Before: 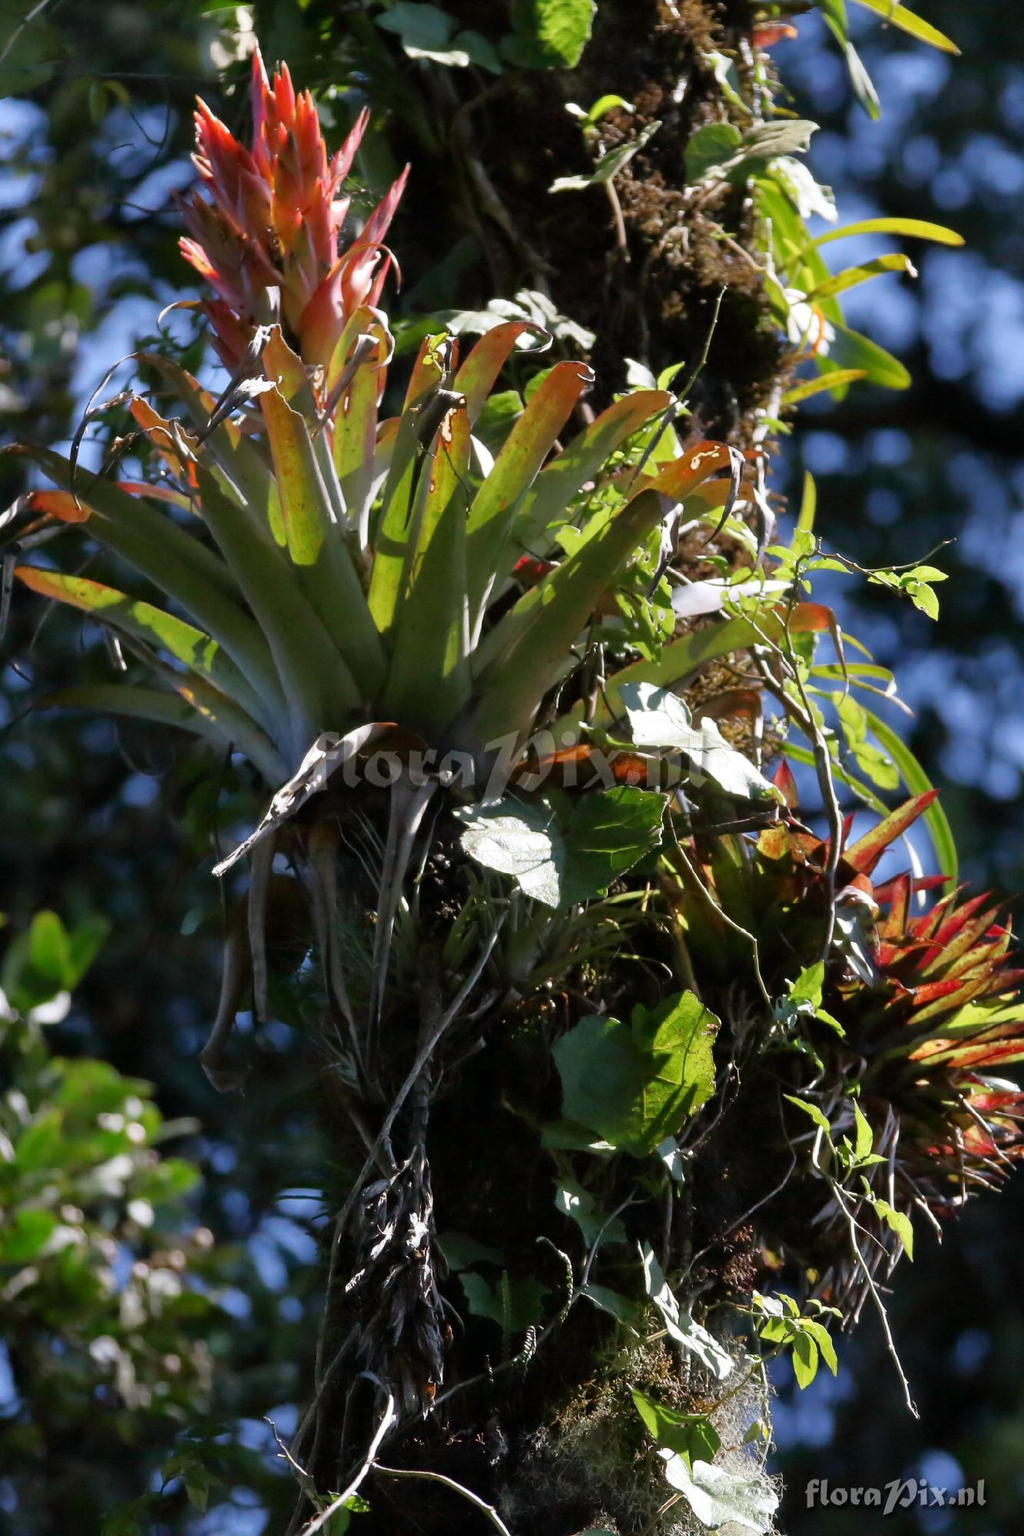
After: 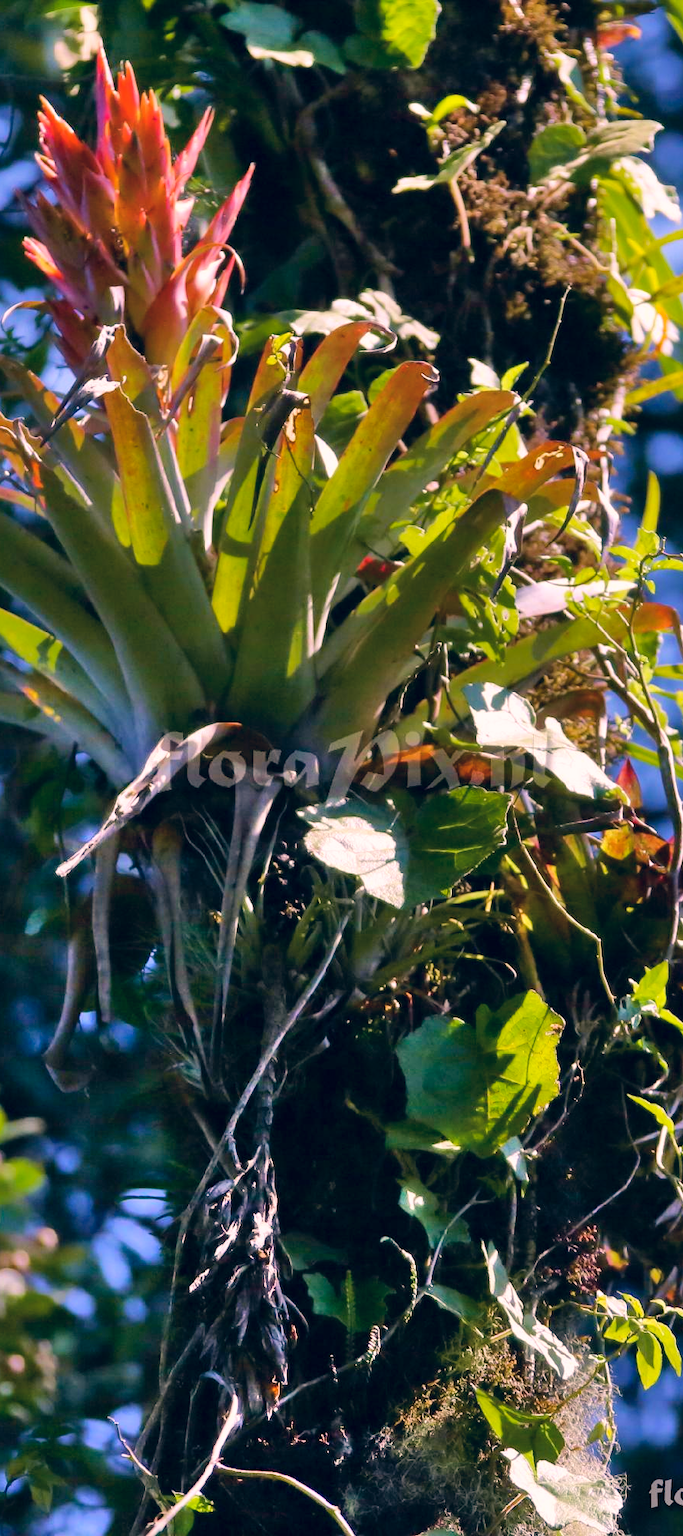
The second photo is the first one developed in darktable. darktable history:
color correction: highlights a* 14, highlights b* 6.12, shadows a* -6.04, shadows b* -15.47, saturation 0.844
velvia: on, module defaults
shadows and highlights: soften with gaussian
crop and rotate: left 15.292%, right 17.88%
color balance rgb: perceptual saturation grading › global saturation 25.656%, perceptual brilliance grading › mid-tones 11.087%, perceptual brilliance grading › shadows 15.192%, global vibrance 30.755%
